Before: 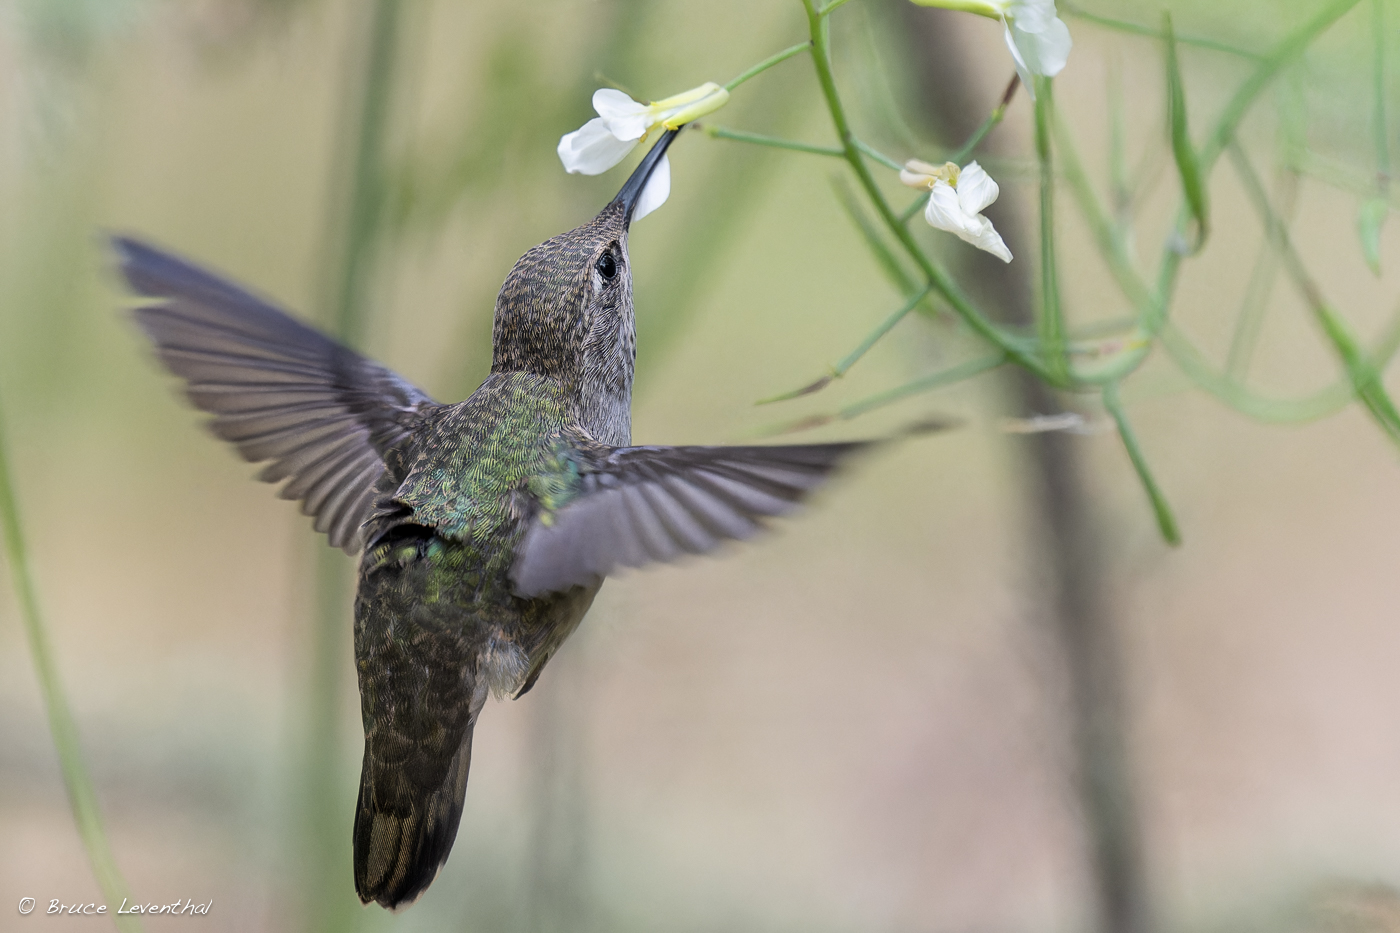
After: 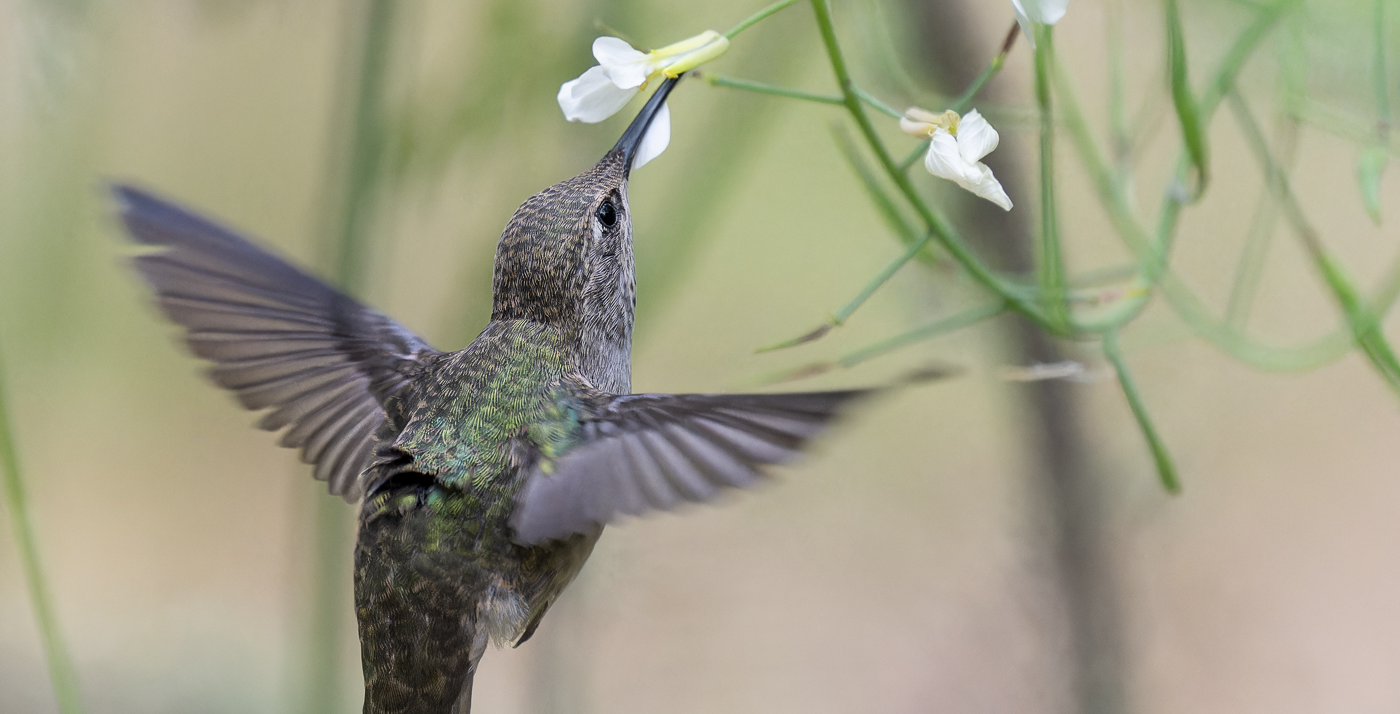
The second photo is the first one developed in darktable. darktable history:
crop: top 5.634%, bottom 17.745%
